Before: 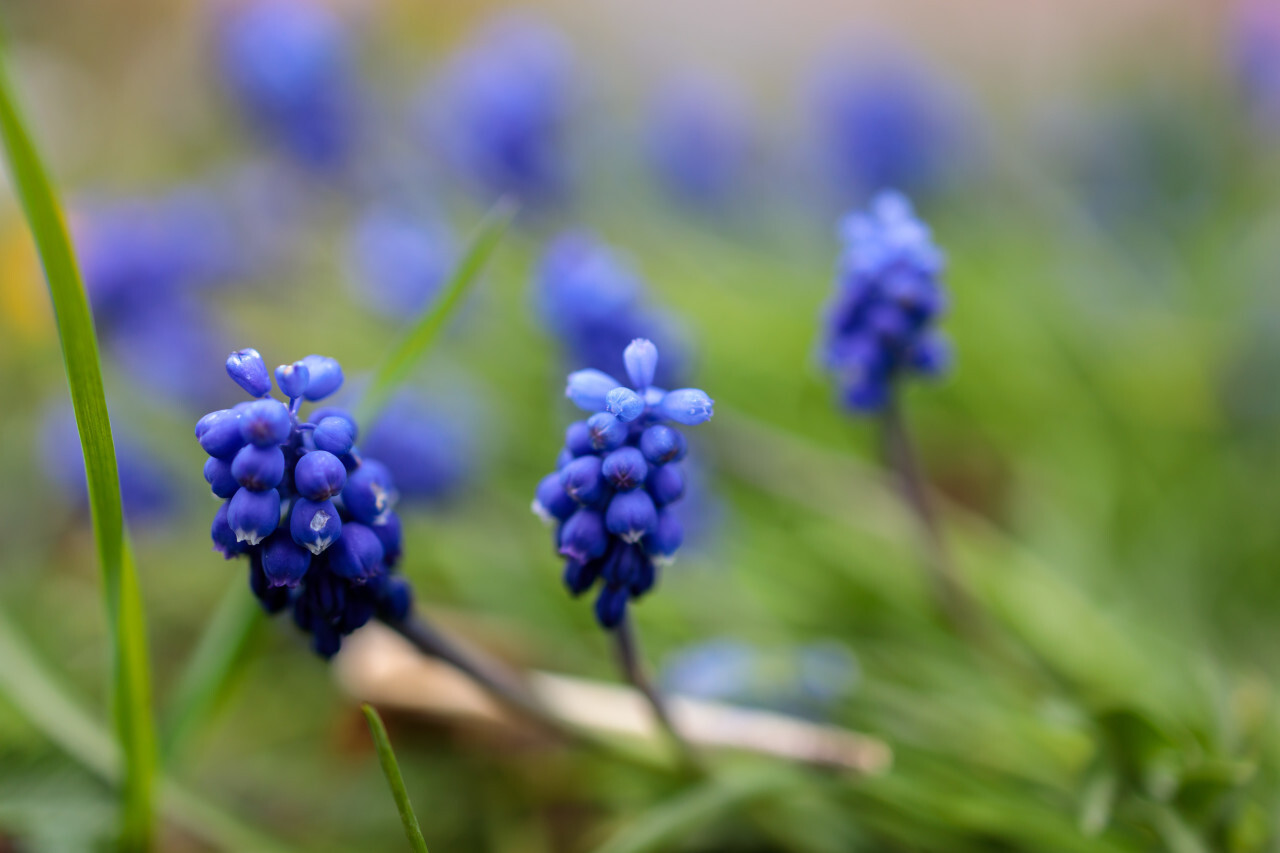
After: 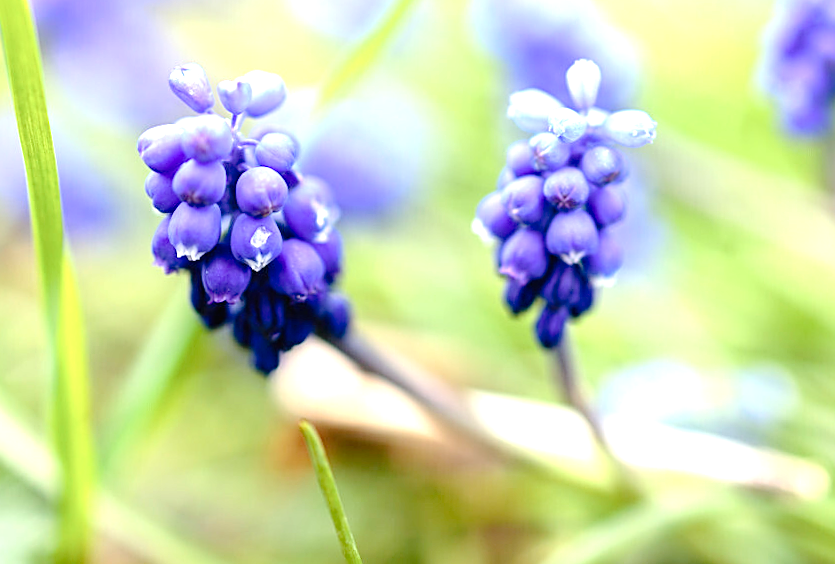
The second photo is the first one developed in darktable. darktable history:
crop and rotate: angle -0.831°, left 3.605%, top 32.362%, right 29.726%
sharpen: on, module defaults
exposure: black level correction 0, exposure 1.194 EV, compensate exposure bias true, compensate highlight preservation false
tone curve: curves: ch0 [(0, 0.01) (0.052, 0.045) (0.136, 0.133) (0.275, 0.35) (0.43, 0.54) (0.676, 0.751) (0.89, 0.919) (1, 1)]; ch1 [(0, 0) (0.094, 0.081) (0.285, 0.299) (0.385, 0.403) (0.447, 0.429) (0.495, 0.496) (0.544, 0.552) (0.589, 0.612) (0.722, 0.728) (1, 1)]; ch2 [(0, 0) (0.257, 0.217) (0.43, 0.421) (0.498, 0.507) (0.531, 0.544) (0.56, 0.579) (0.625, 0.642) (1, 1)], preserve colors none
